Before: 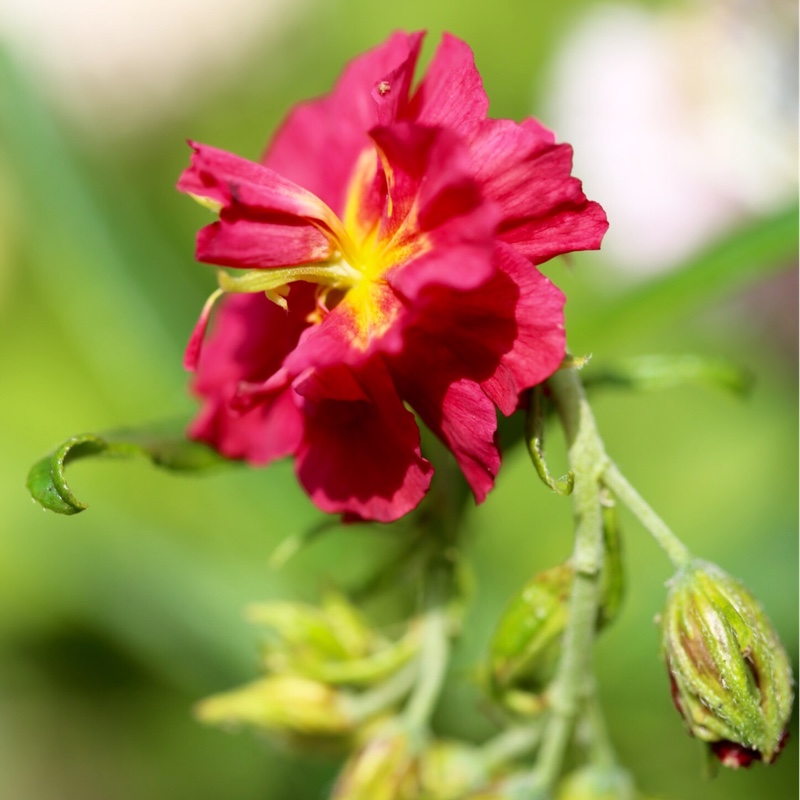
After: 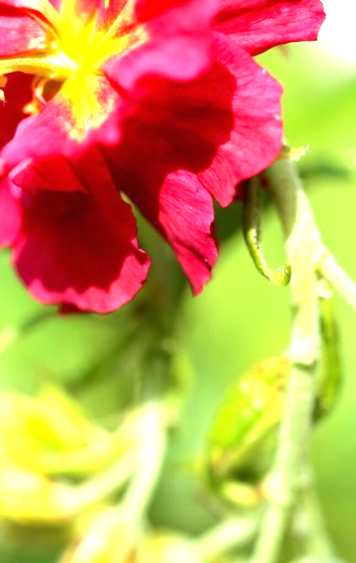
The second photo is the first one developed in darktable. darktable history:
exposure: black level correction 0, exposure 1.199 EV, compensate highlight preservation false
crop: left 35.383%, top 26.194%, right 20.081%, bottom 3.389%
